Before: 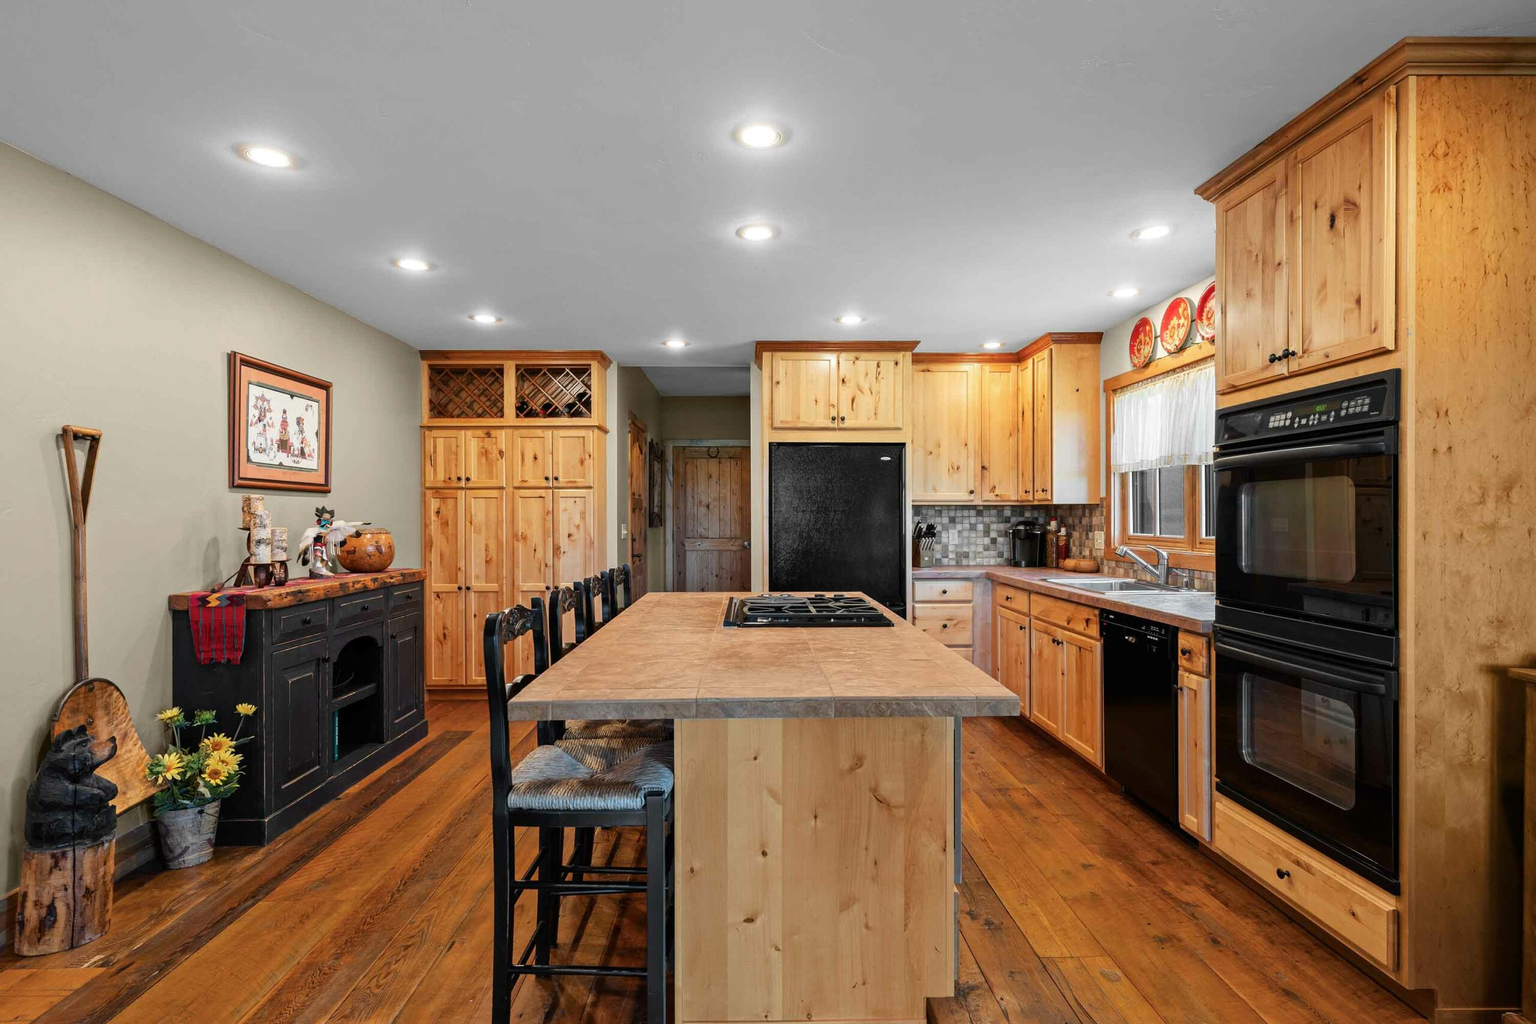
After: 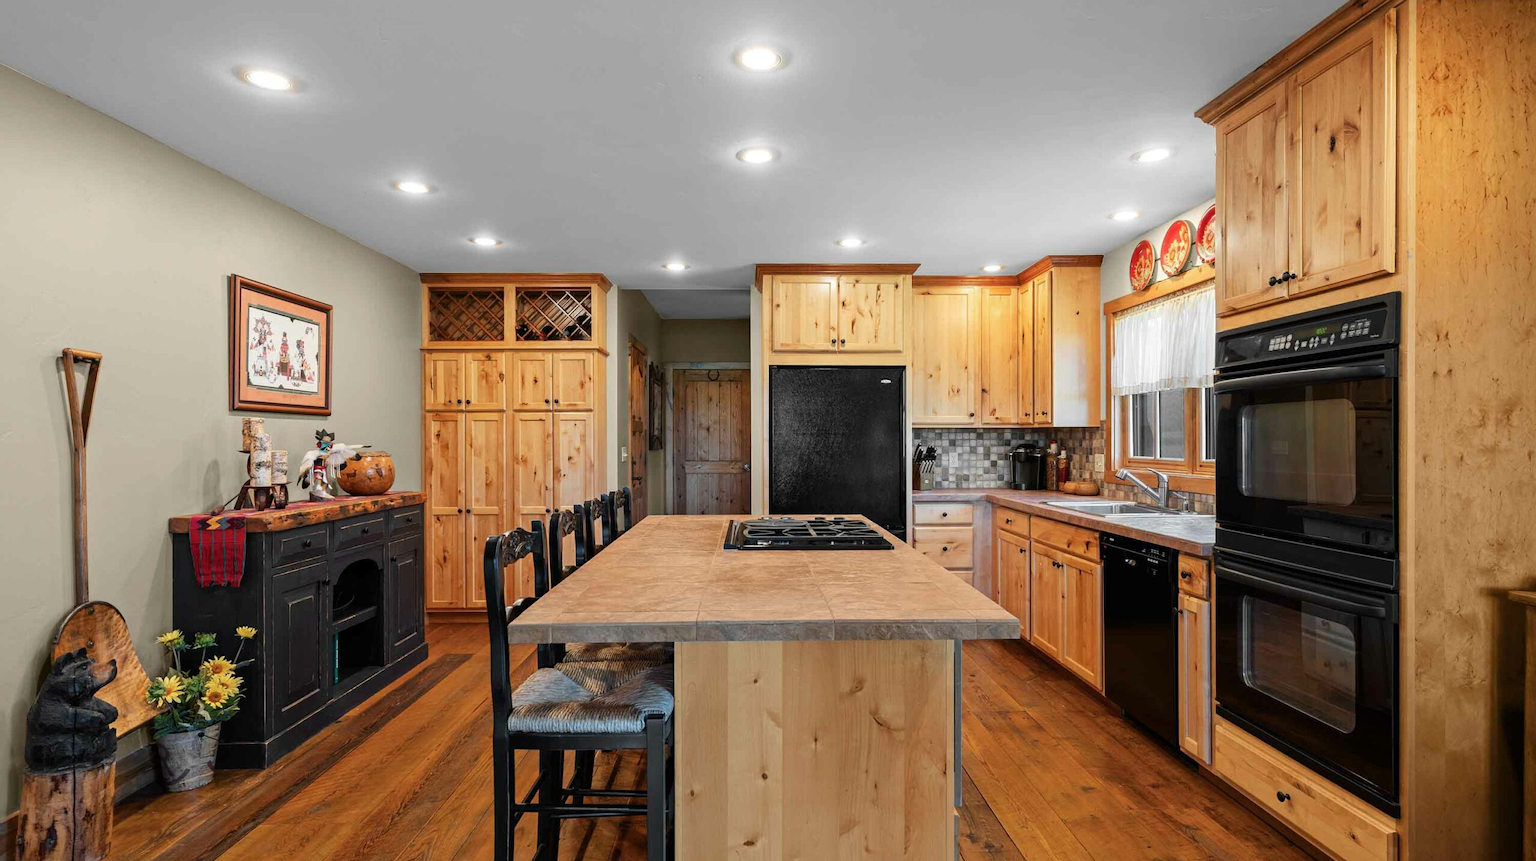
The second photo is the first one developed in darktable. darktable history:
crop: top 7.606%, bottom 8.3%
